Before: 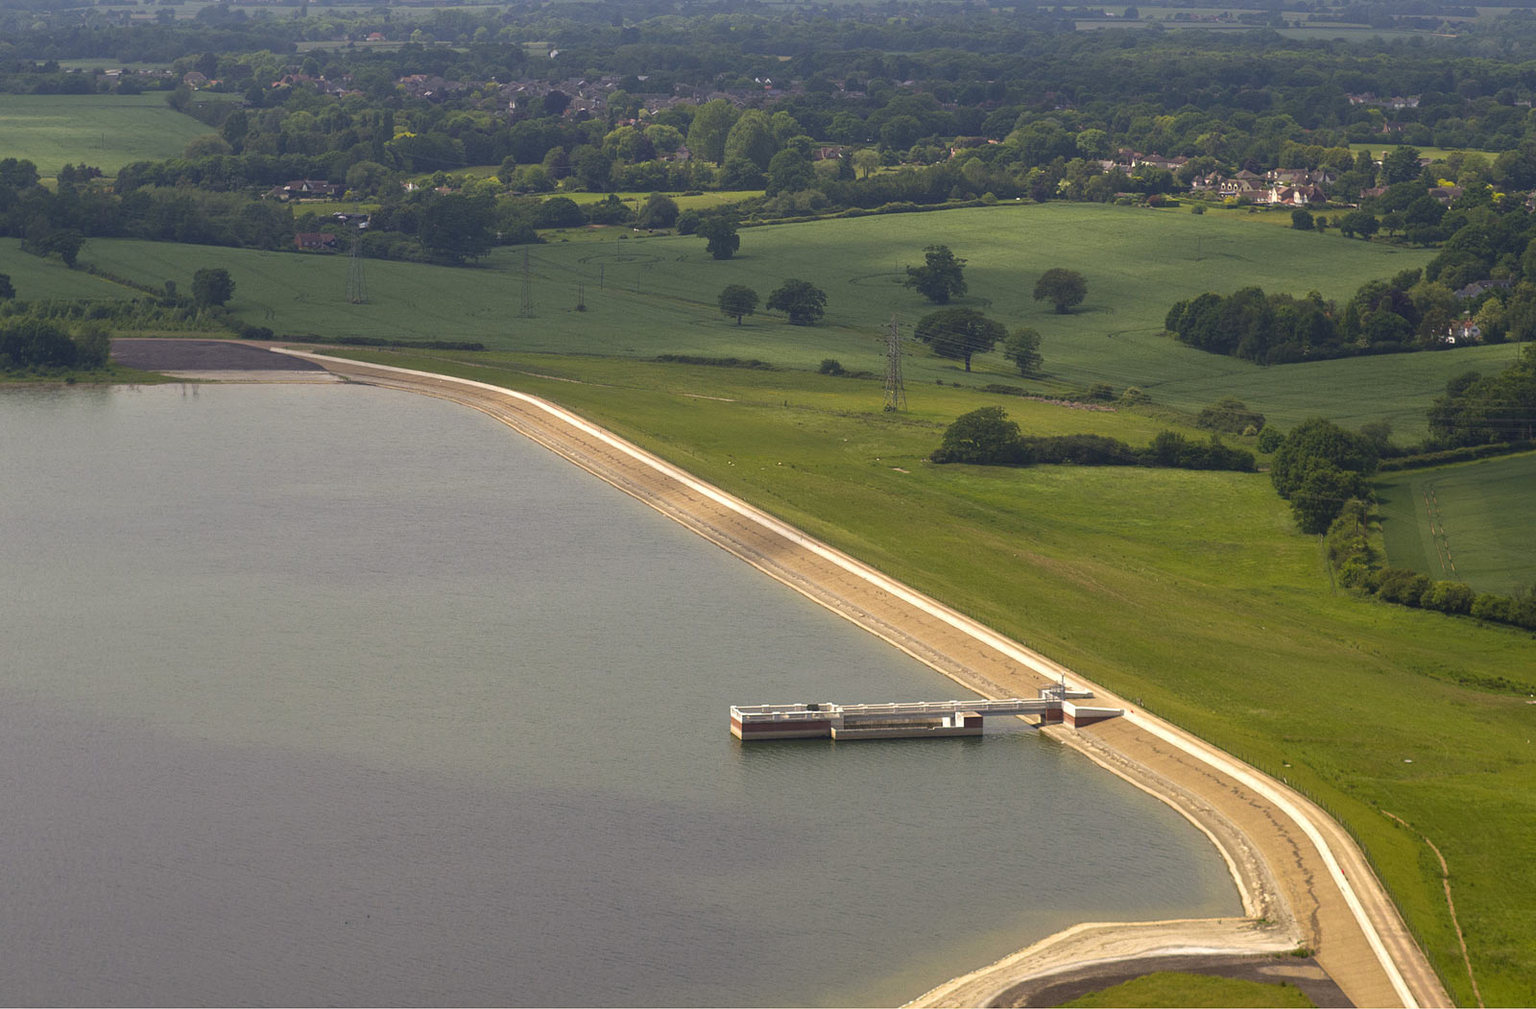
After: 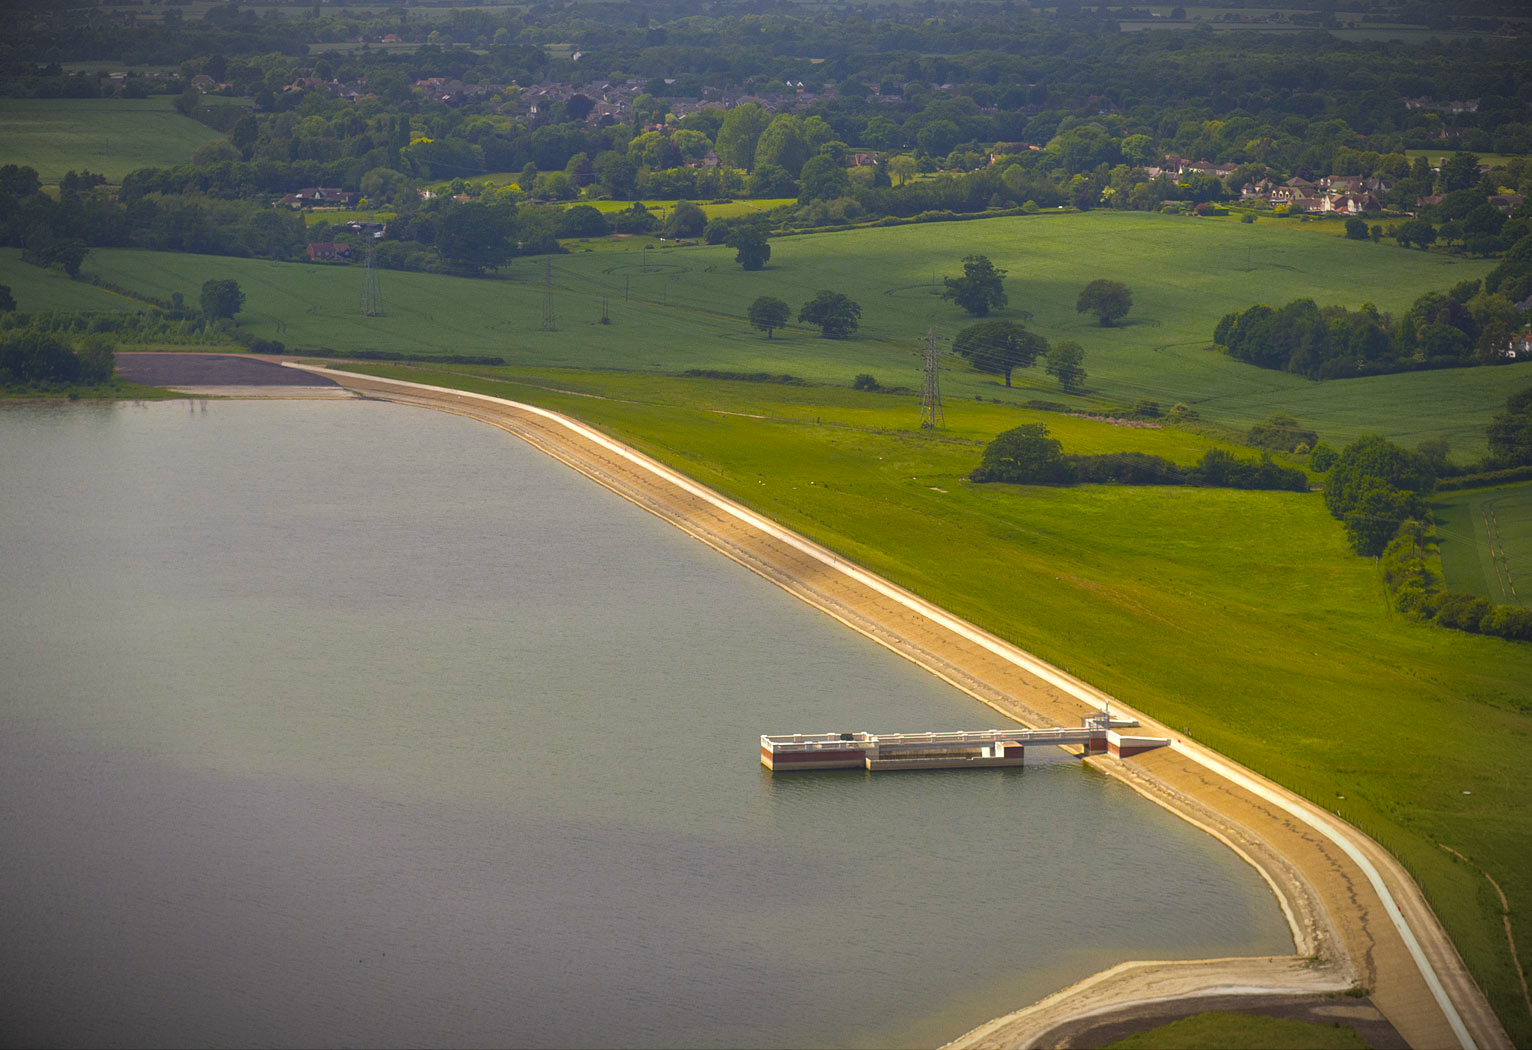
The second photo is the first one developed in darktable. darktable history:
crop: right 4.199%, bottom 0.044%
vignetting: fall-off start 81.6%, fall-off radius 61.43%, brightness -0.885, automatic ratio true, width/height ratio 1.414
color balance rgb: global offset › luminance 0.671%, perceptual saturation grading › global saturation 36.859%, perceptual saturation grading › shadows 35.519%
